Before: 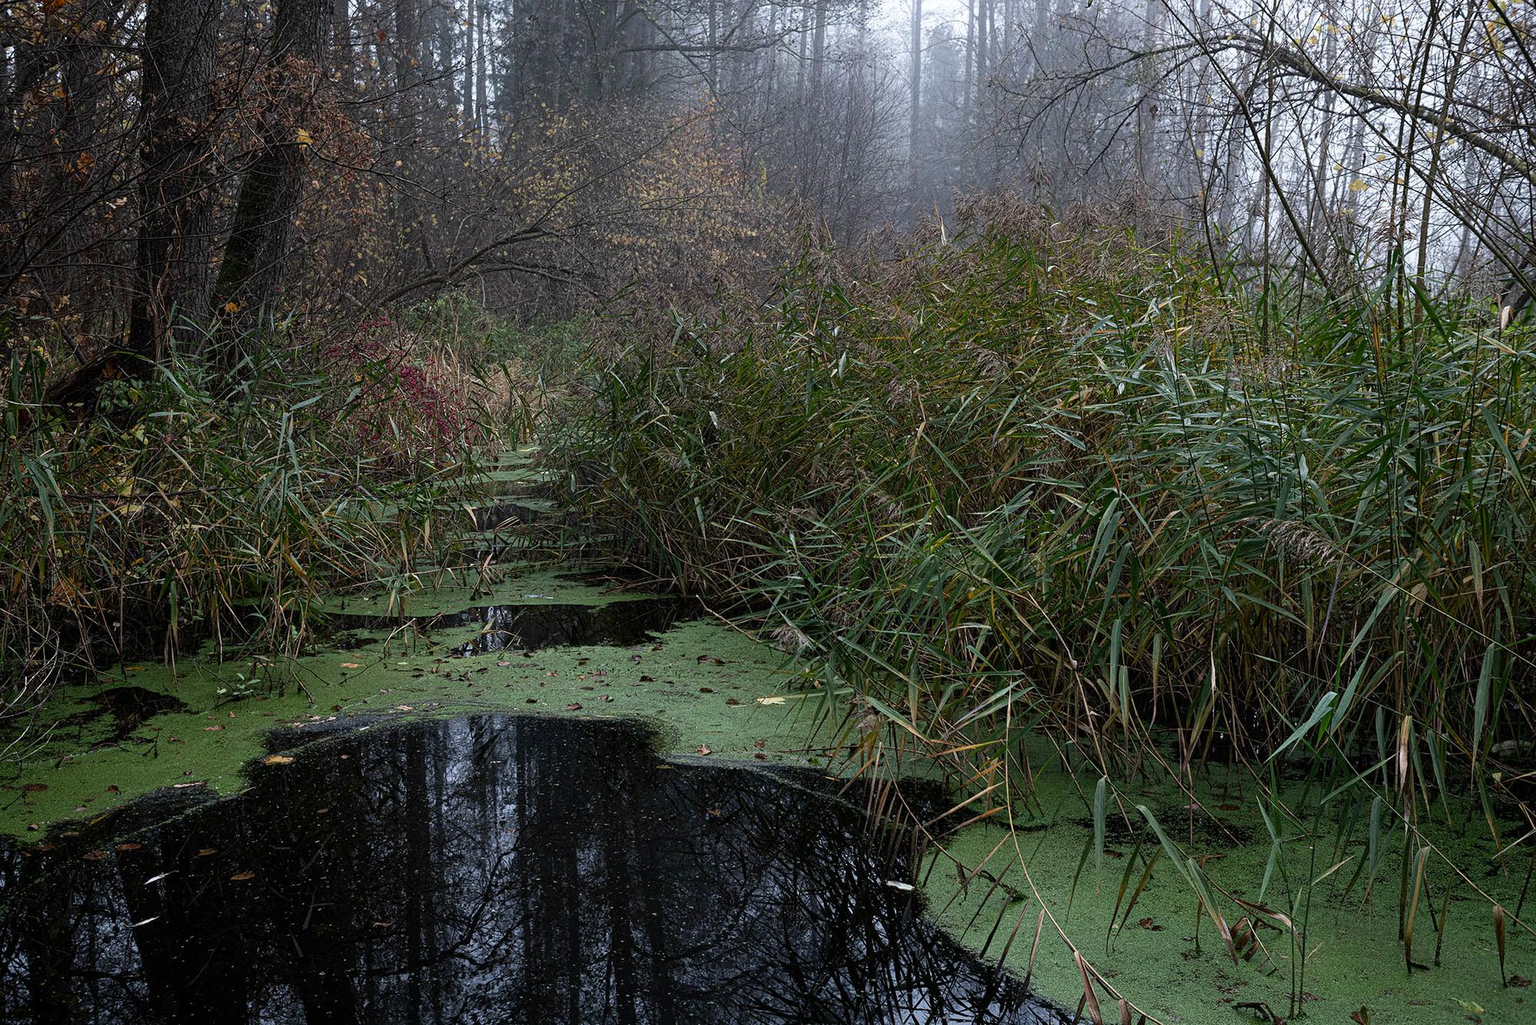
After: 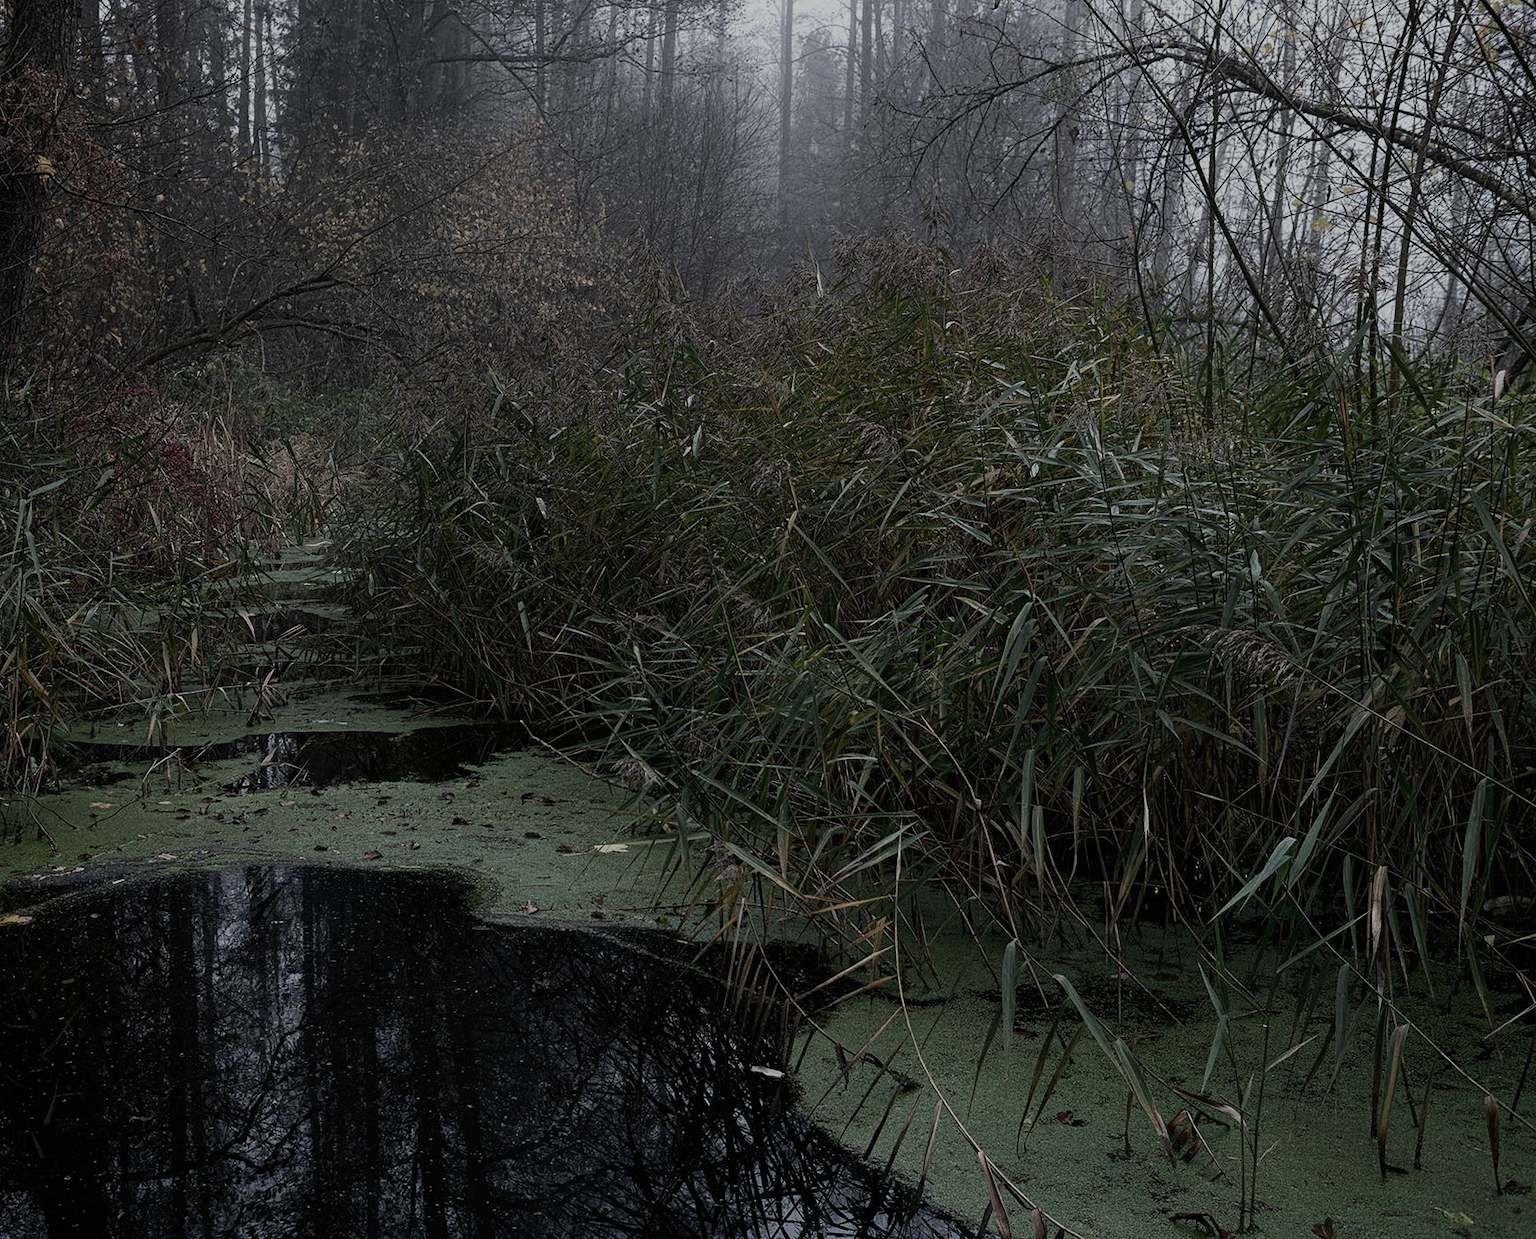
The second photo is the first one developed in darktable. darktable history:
exposure: exposure -0.955 EV, compensate highlight preservation false
contrast brightness saturation: contrast 0.1, saturation -0.37
crop: left 17.372%, bottom 0.047%
